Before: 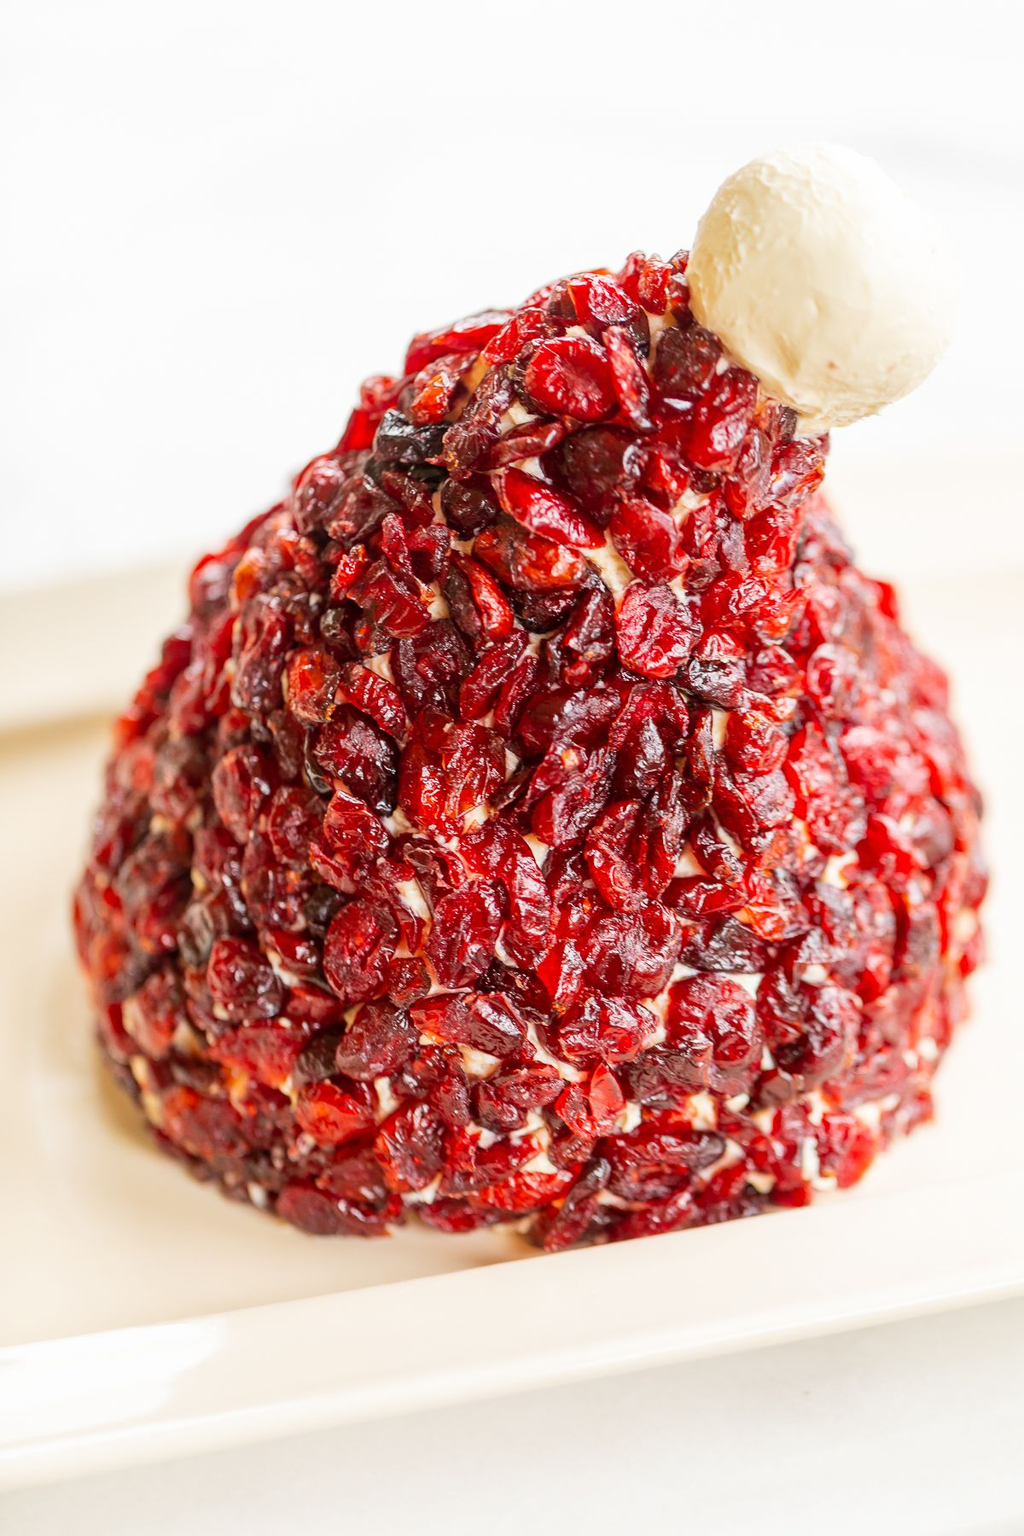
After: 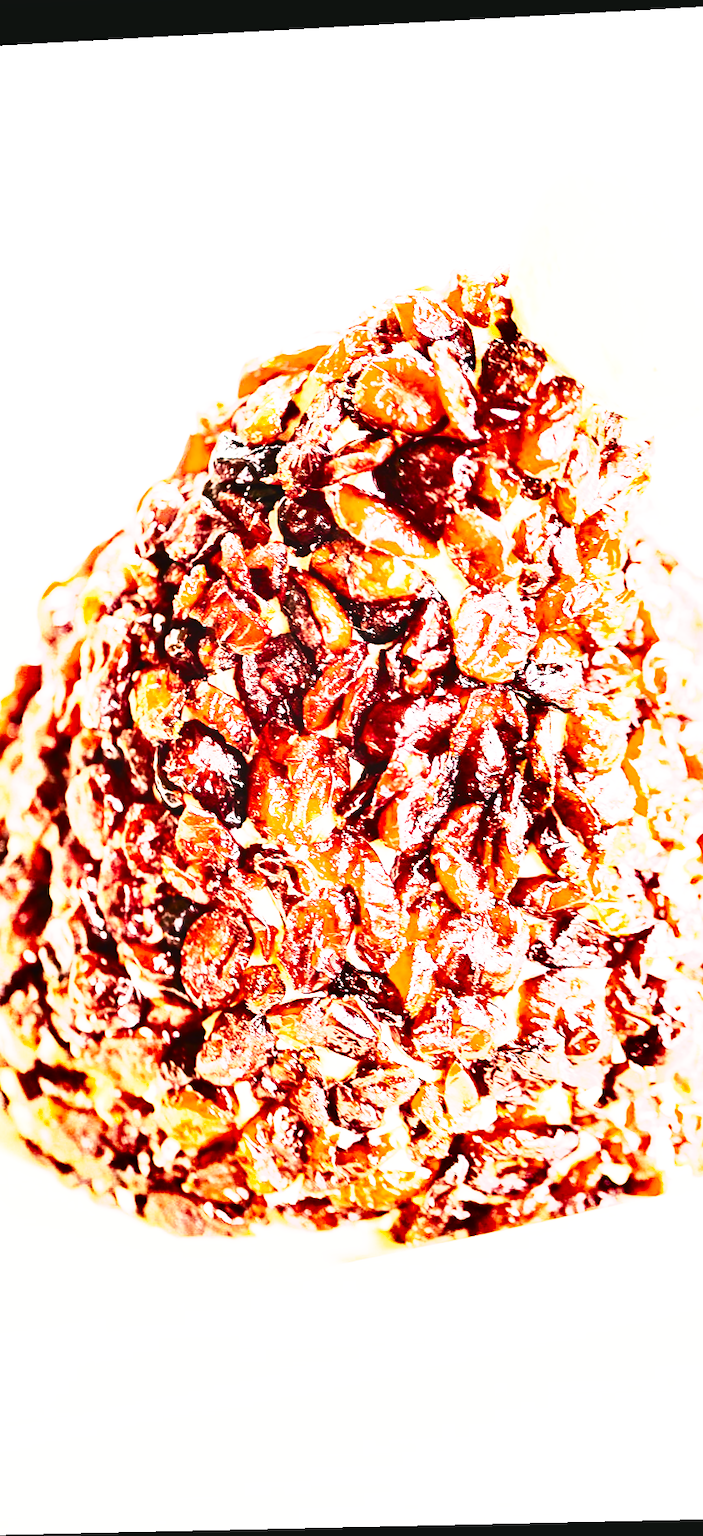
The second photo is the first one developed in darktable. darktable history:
exposure: black level correction 0, exposure 1.173 EV, compensate exposure bias true, compensate highlight preservation false
rotate and perspective: rotation -2.22°, lens shift (horizontal) -0.022, automatic cropping off
rgb curve: curves: ch0 [(0, 0) (0.21, 0.15) (0.24, 0.21) (0.5, 0.75) (0.75, 0.96) (0.89, 0.99) (1, 1)]; ch1 [(0, 0.02) (0.21, 0.13) (0.25, 0.2) (0.5, 0.67) (0.75, 0.9) (0.89, 0.97) (1, 1)]; ch2 [(0, 0.02) (0.21, 0.13) (0.25, 0.2) (0.5, 0.67) (0.75, 0.9) (0.89, 0.97) (1, 1)], compensate middle gray true
crop and rotate: left 15.754%, right 17.579%
tone curve: curves: ch0 [(0, 0) (0.003, 0.115) (0.011, 0.133) (0.025, 0.157) (0.044, 0.182) (0.069, 0.209) (0.1, 0.239) (0.136, 0.279) (0.177, 0.326) (0.224, 0.379) (0.277, 0.436) (0.335, 0.507) (0.399, 0.587) (0.468, 0.671) (0.543, 0.75) (0.623, 0.837) (0.709, 0.916) (0.801, 0.978) (0.898, 0.985) (1, 1)], preserve colors none
shadows and highlights: radius 108.52, shadows 40.68, highlights -72.88, low approximation 0.01, soften with gaussian
